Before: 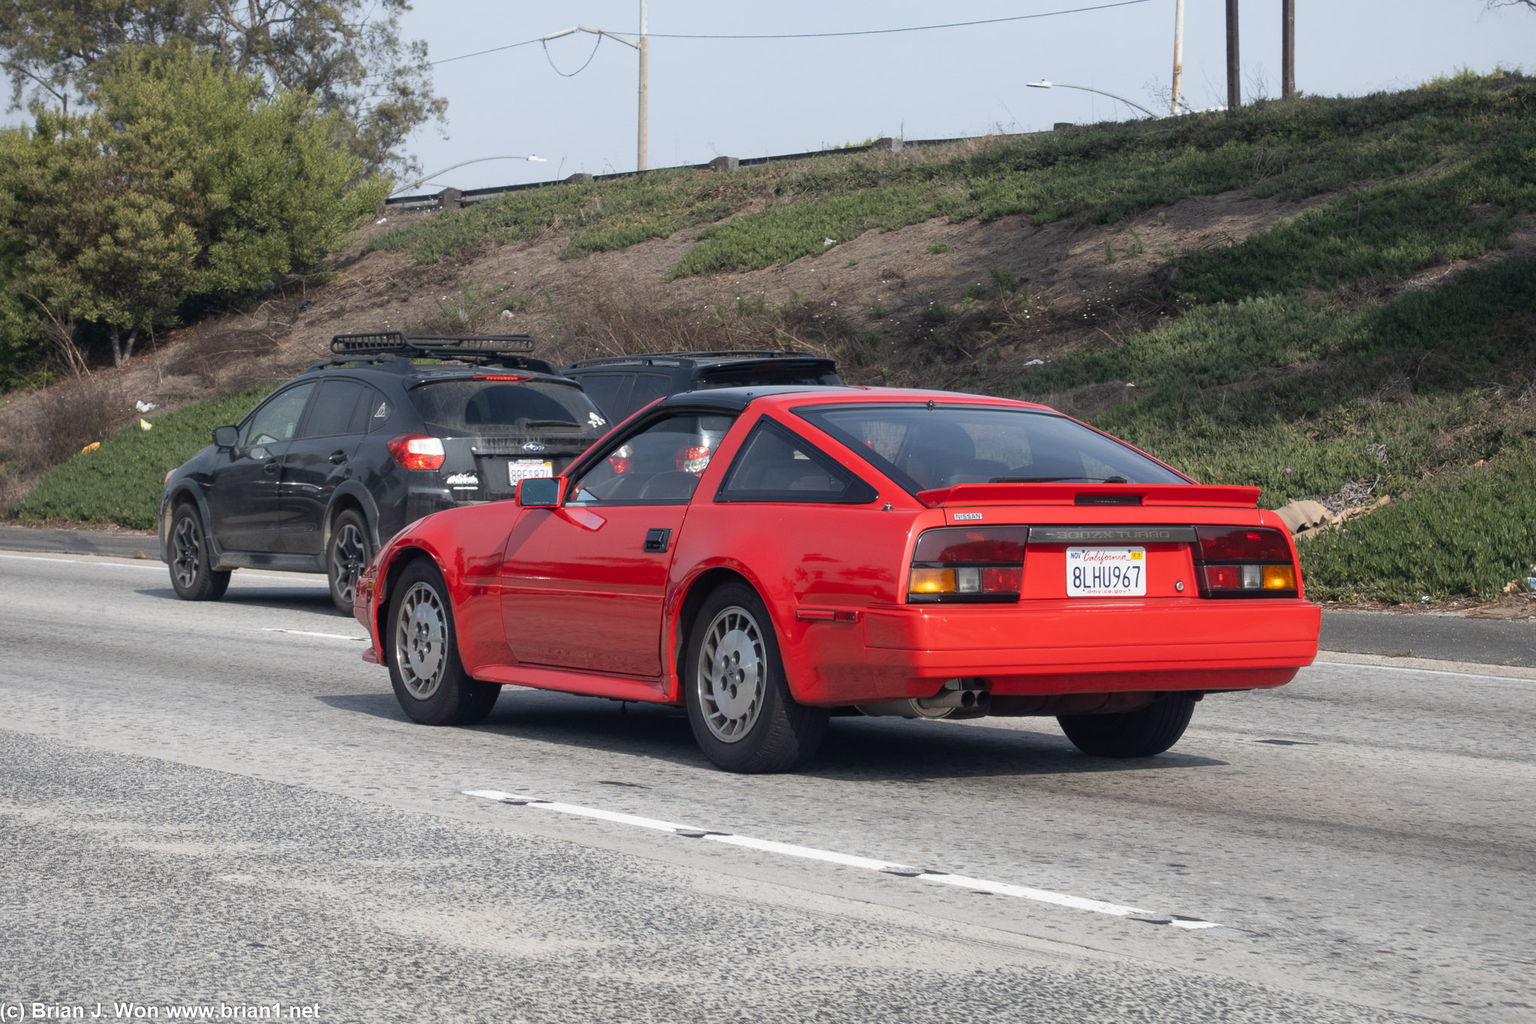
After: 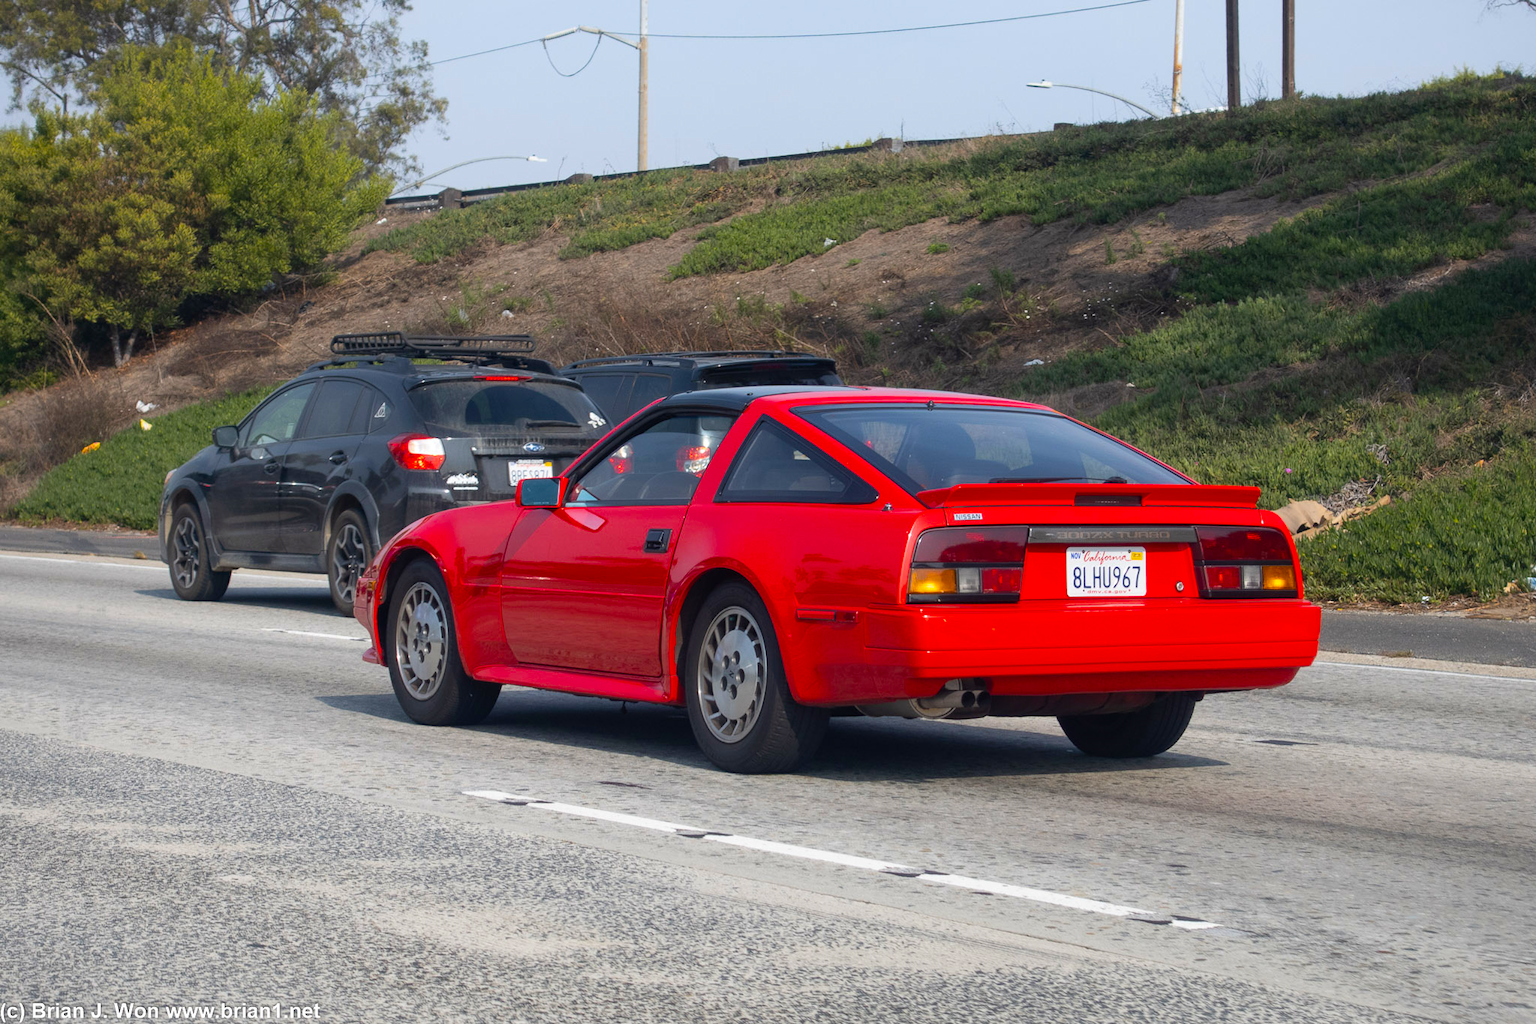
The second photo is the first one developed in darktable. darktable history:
color balance rgb: perceptual saturation grading › global saturation 50.07%, global vibrance 14.68%
